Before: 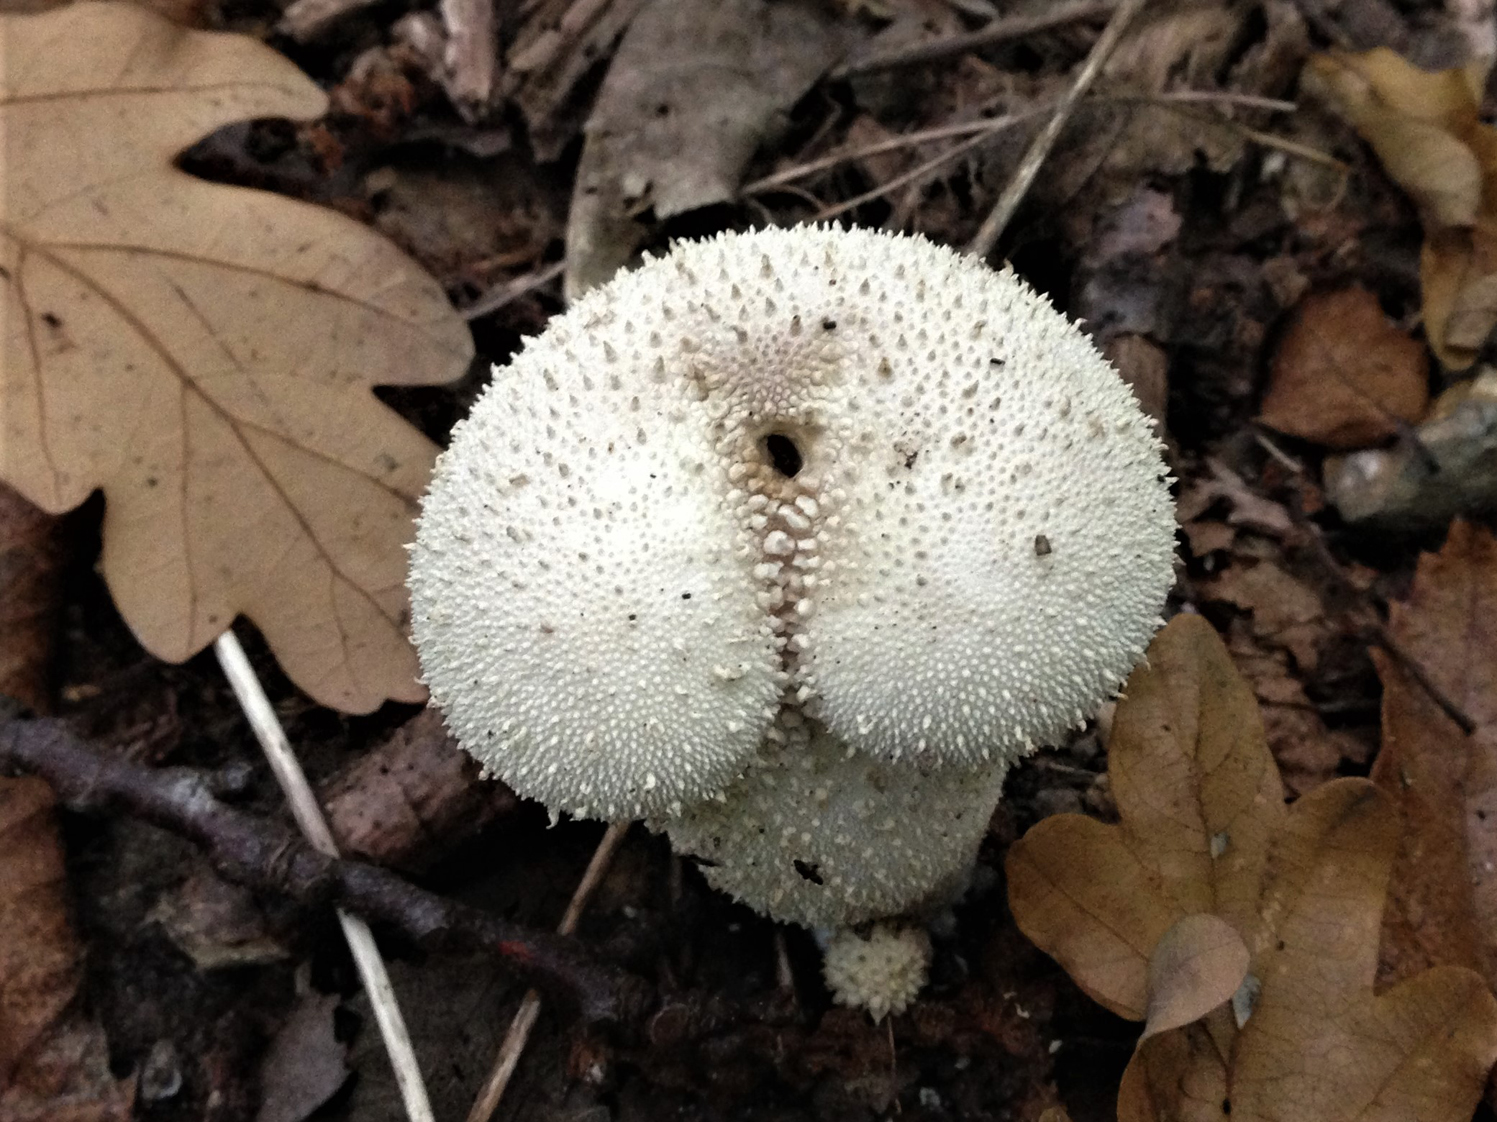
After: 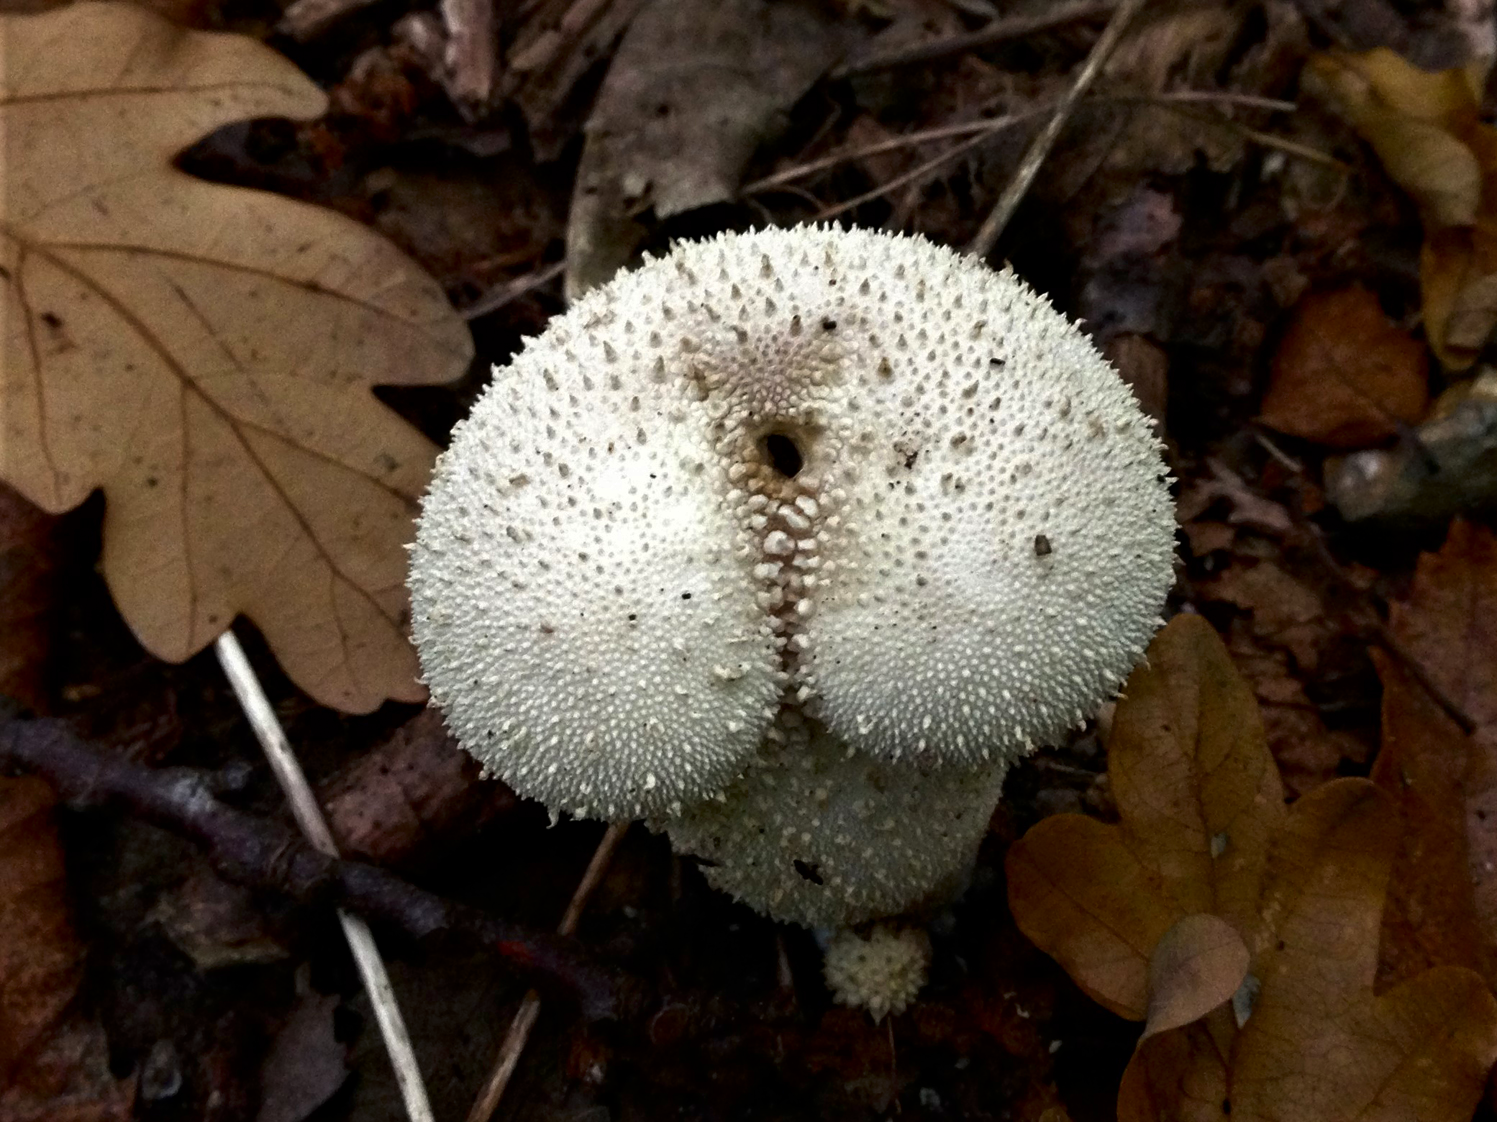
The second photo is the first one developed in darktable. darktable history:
contrast brightness saturation: brightness -0.252, saturation 0.203
